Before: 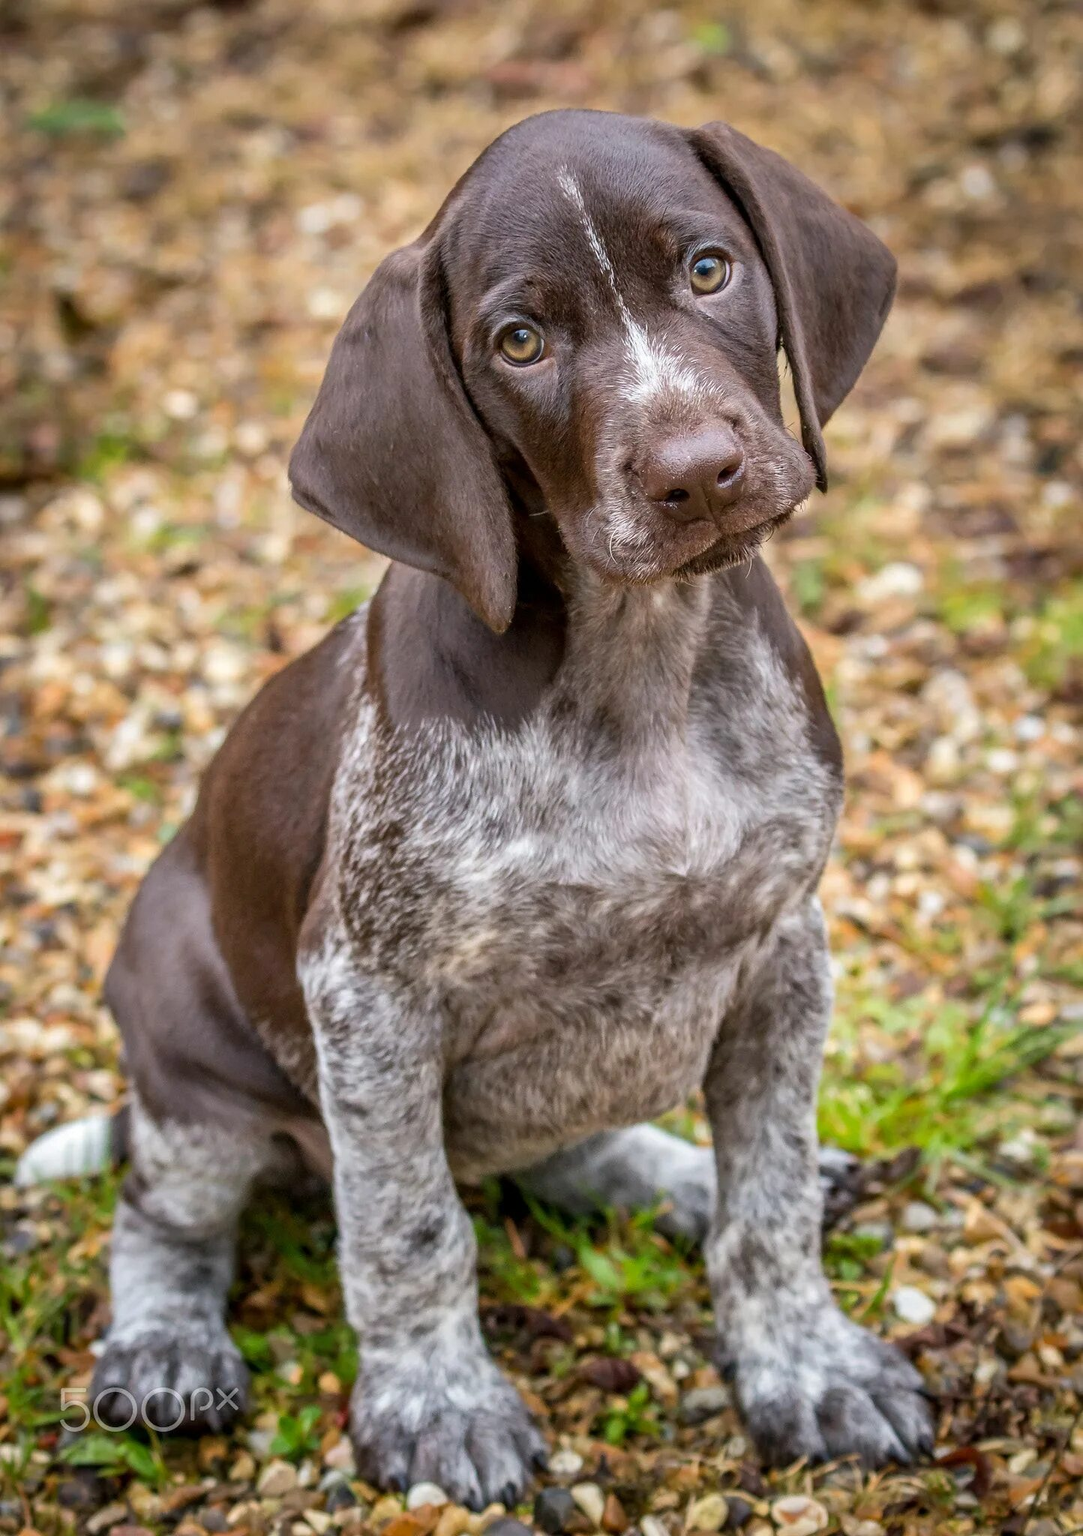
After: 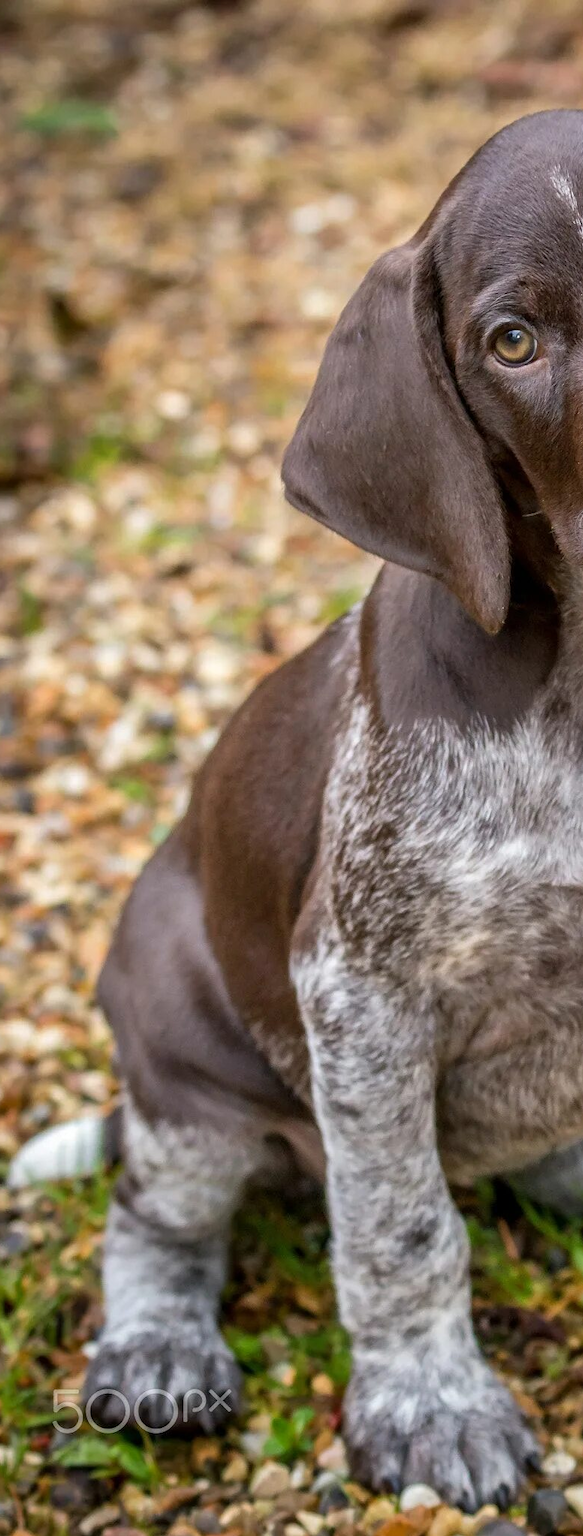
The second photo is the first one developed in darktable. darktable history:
crop: left 0.751%, right 45.383%, bottom 0.086%
